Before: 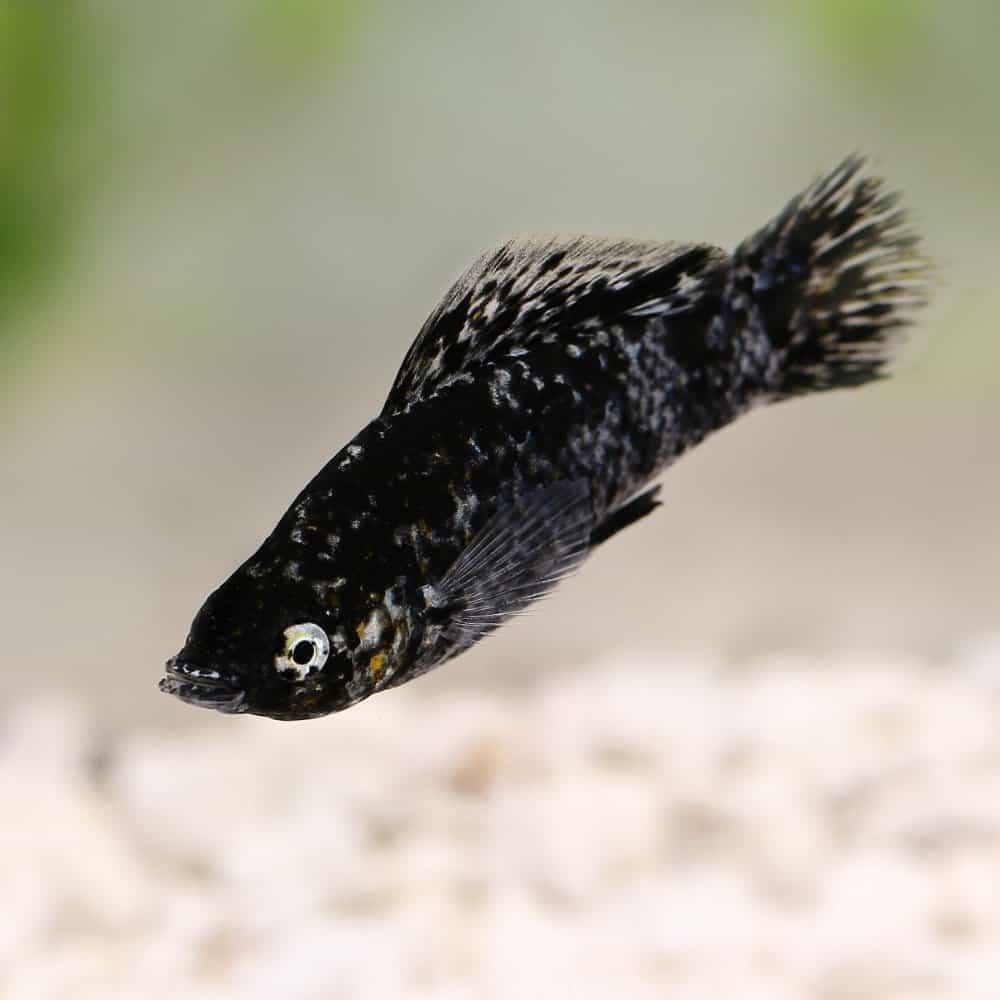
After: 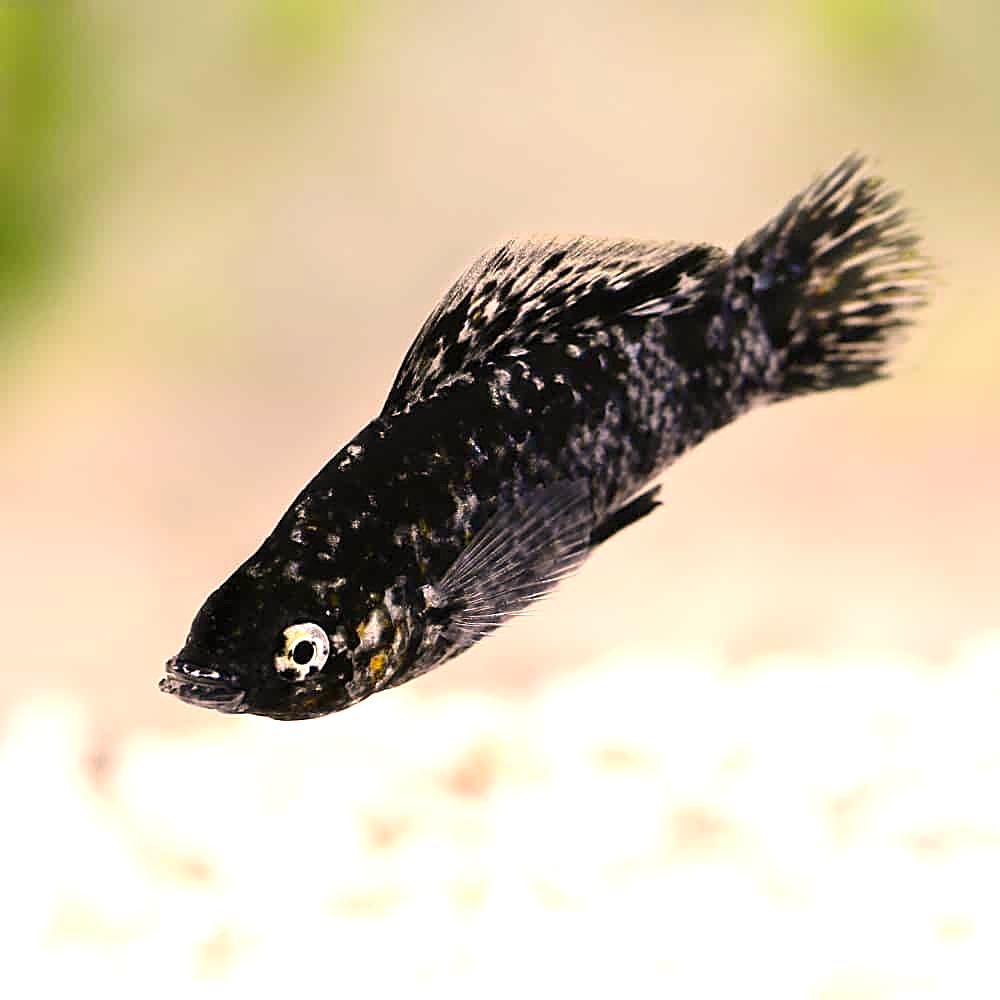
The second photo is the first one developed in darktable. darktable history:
sharpen: on, module defaults
color correction: highlights a* 11.86, highlights b* 11.65
exposure: exposure 0.771 EV, compensate highlight preservation false
